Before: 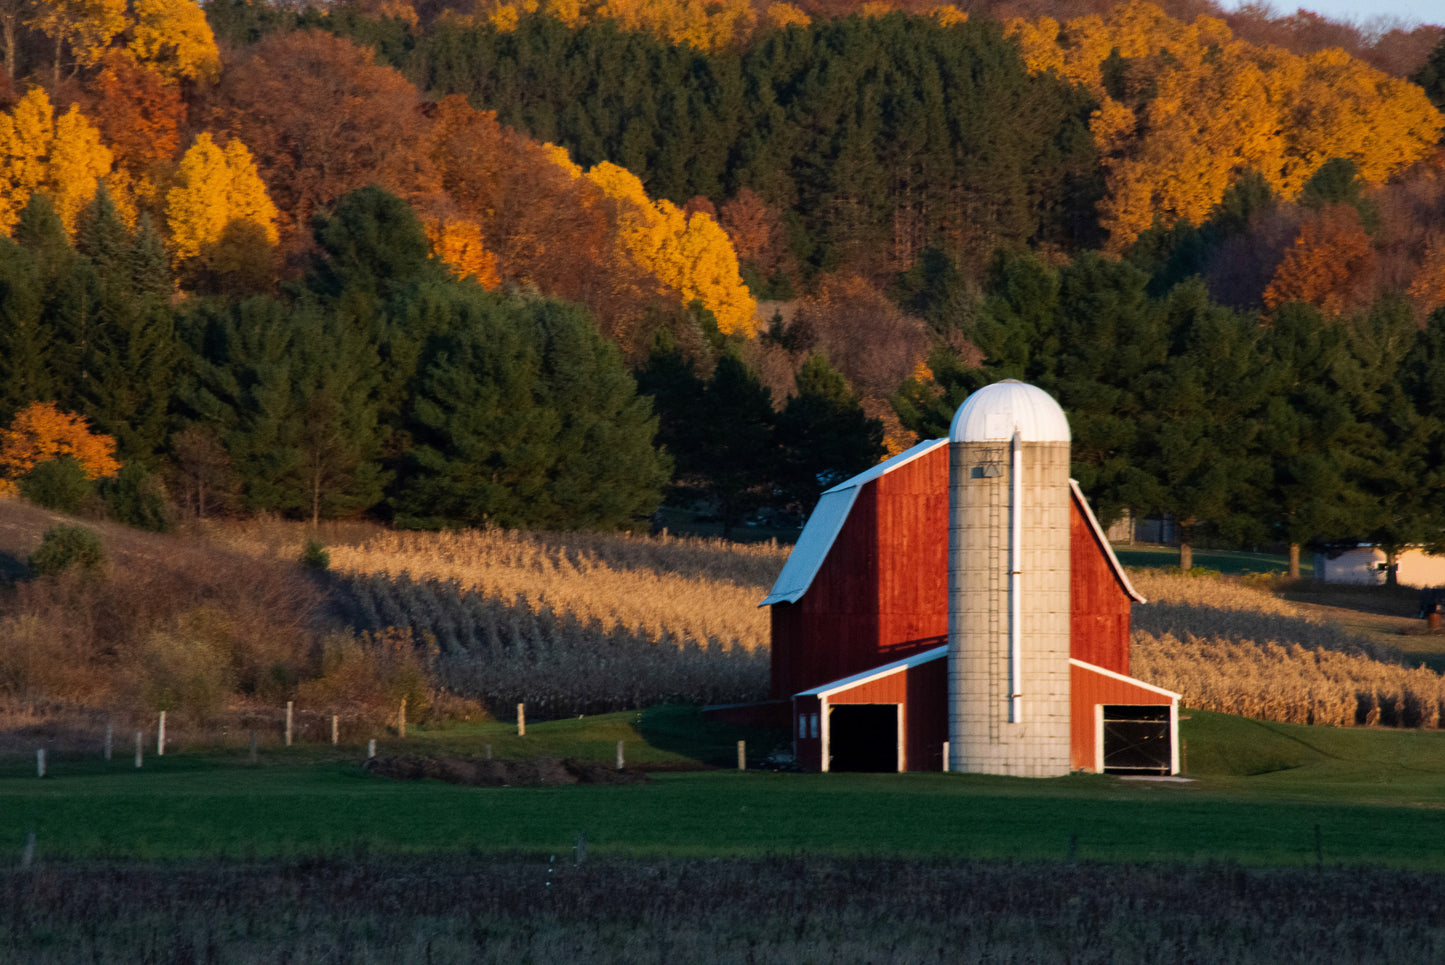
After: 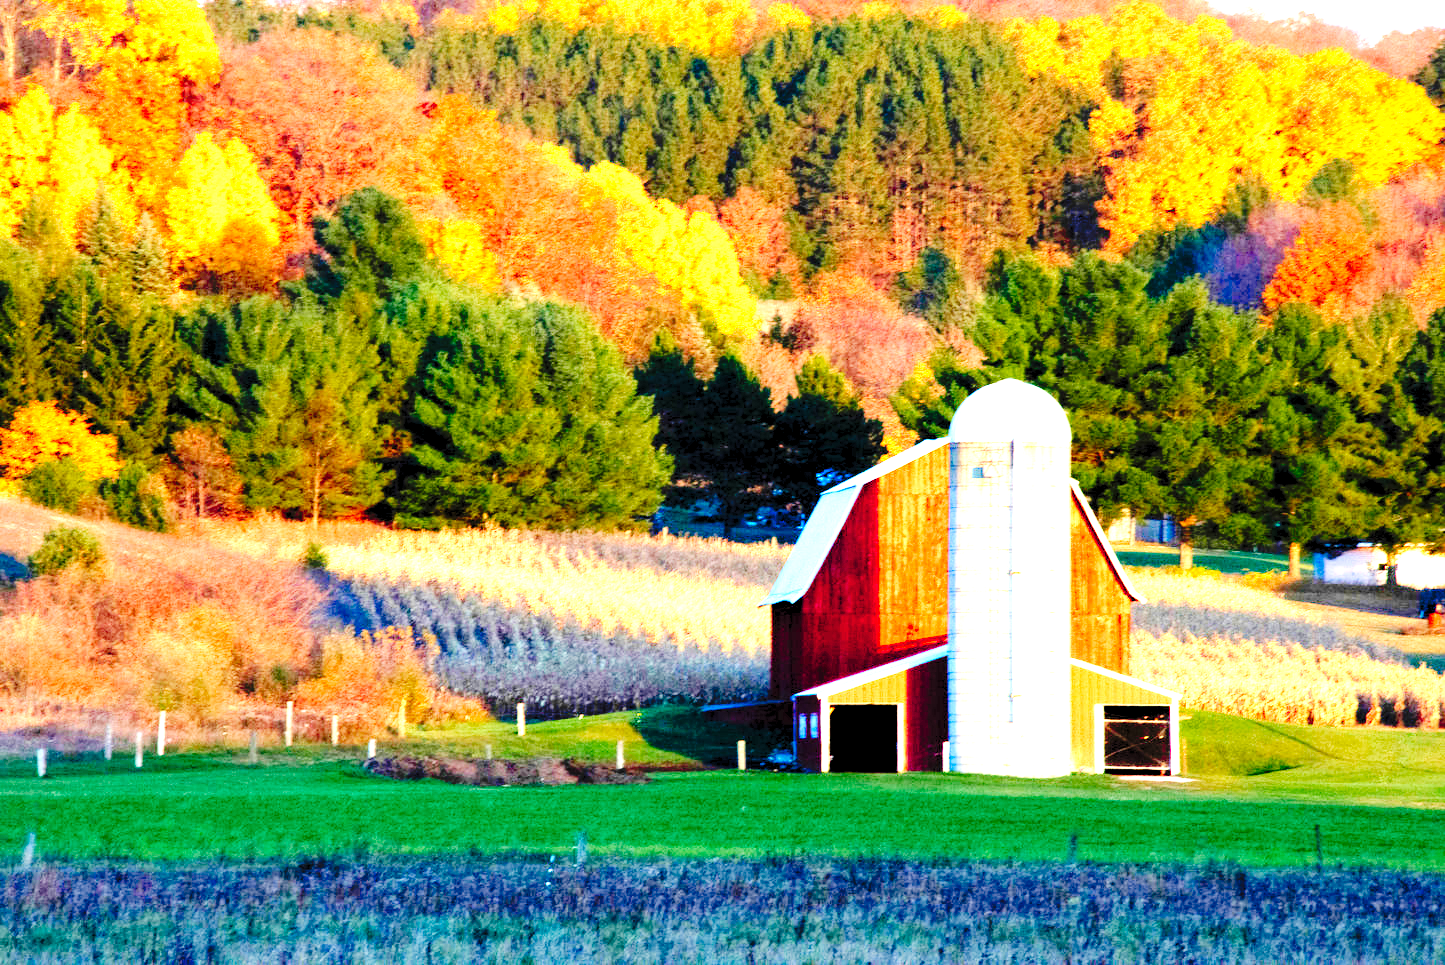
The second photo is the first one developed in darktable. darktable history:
base curve: curves: ch0 [(0, 0) (0.012, 0.01) (0.073, 0.168) (0.31, 0.711) (0.645, 0.957) (1, 1)], preserve colors none
levels: levels [0.008, 0.318, 0.836]
tone curve: curves: ch0 [(0, 0) (0.004, 0.001) (0.02, 0.008) (0.218, 0.218) (0.664, 0.774) (0.832, 0.914) (1, 1)], preserve colors none
exposure: exposure 0.566 EV, compensate highlight preservation false
